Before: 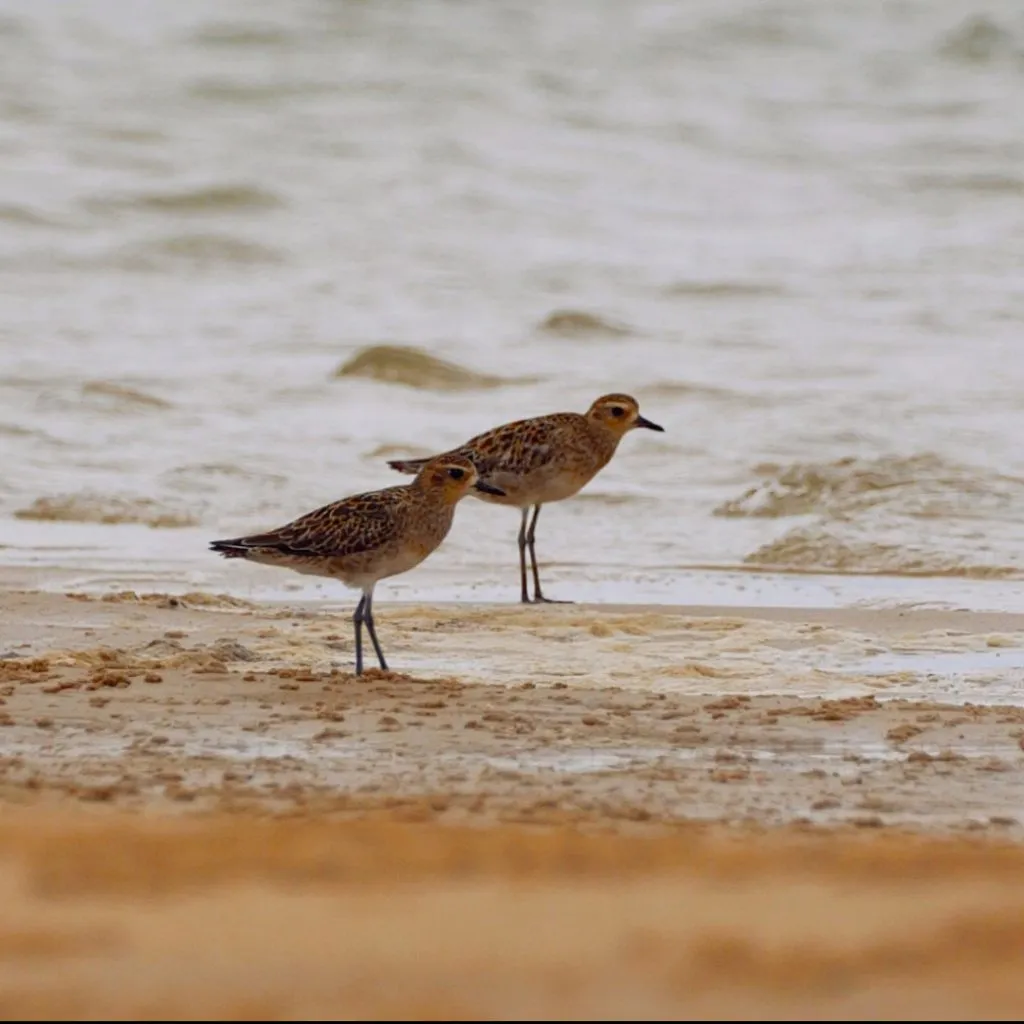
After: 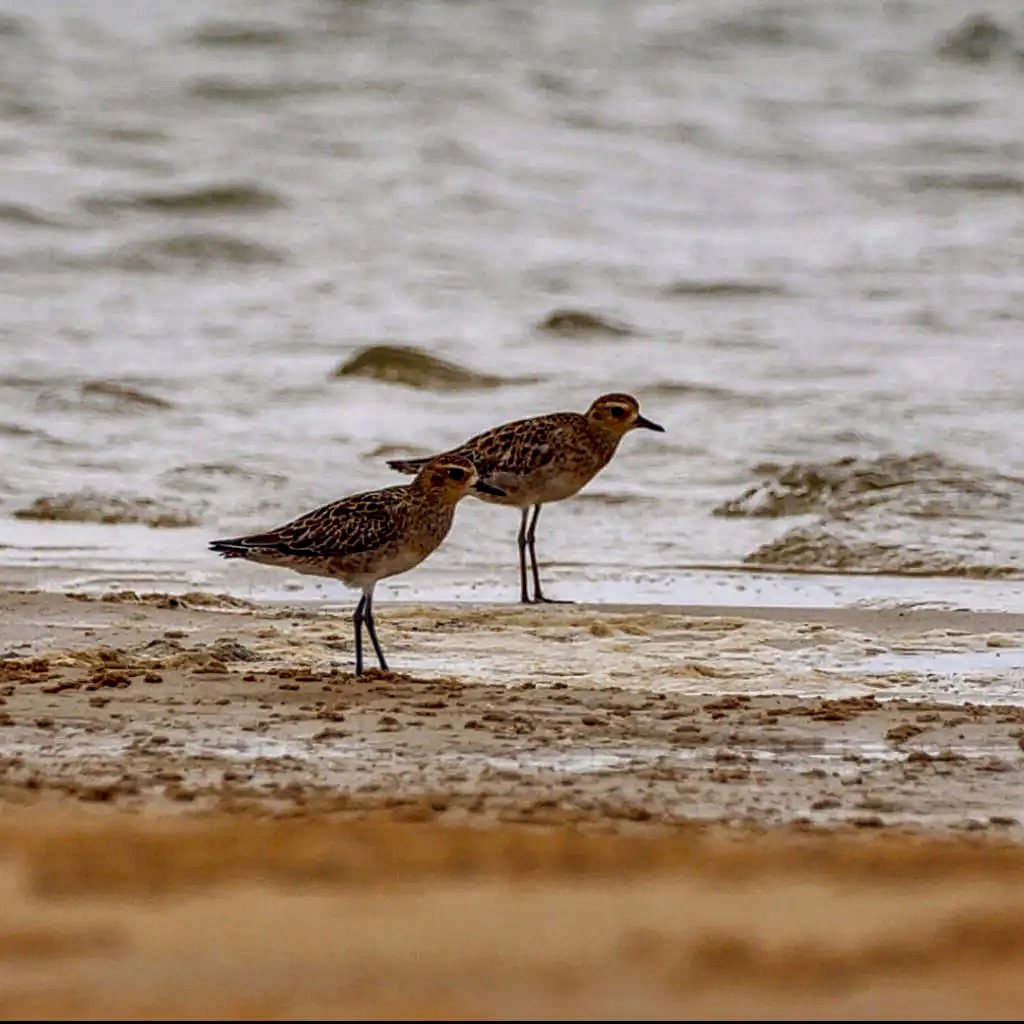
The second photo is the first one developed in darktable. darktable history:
shadows and highlights: soften with gaussian
local contrast: highlights 12%, shadows 38%, detail 183%, midtone range 0.471
sharpen: radius 1.967
